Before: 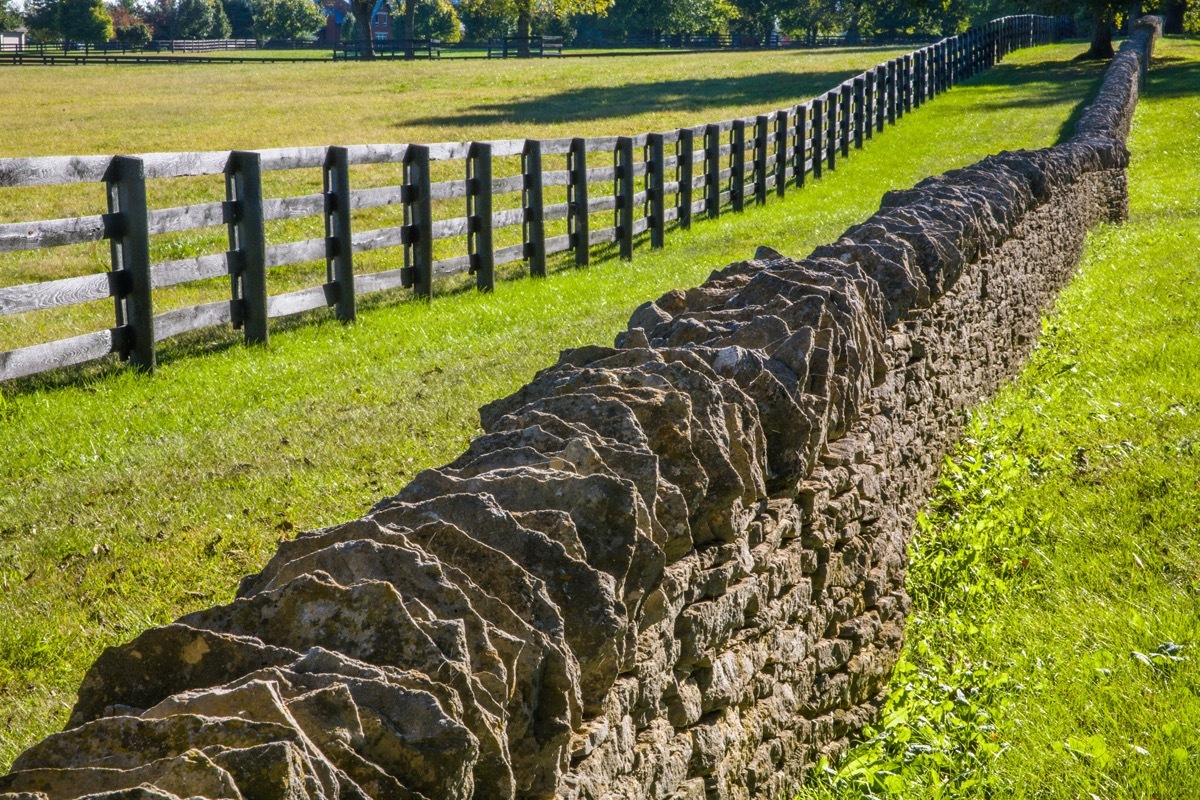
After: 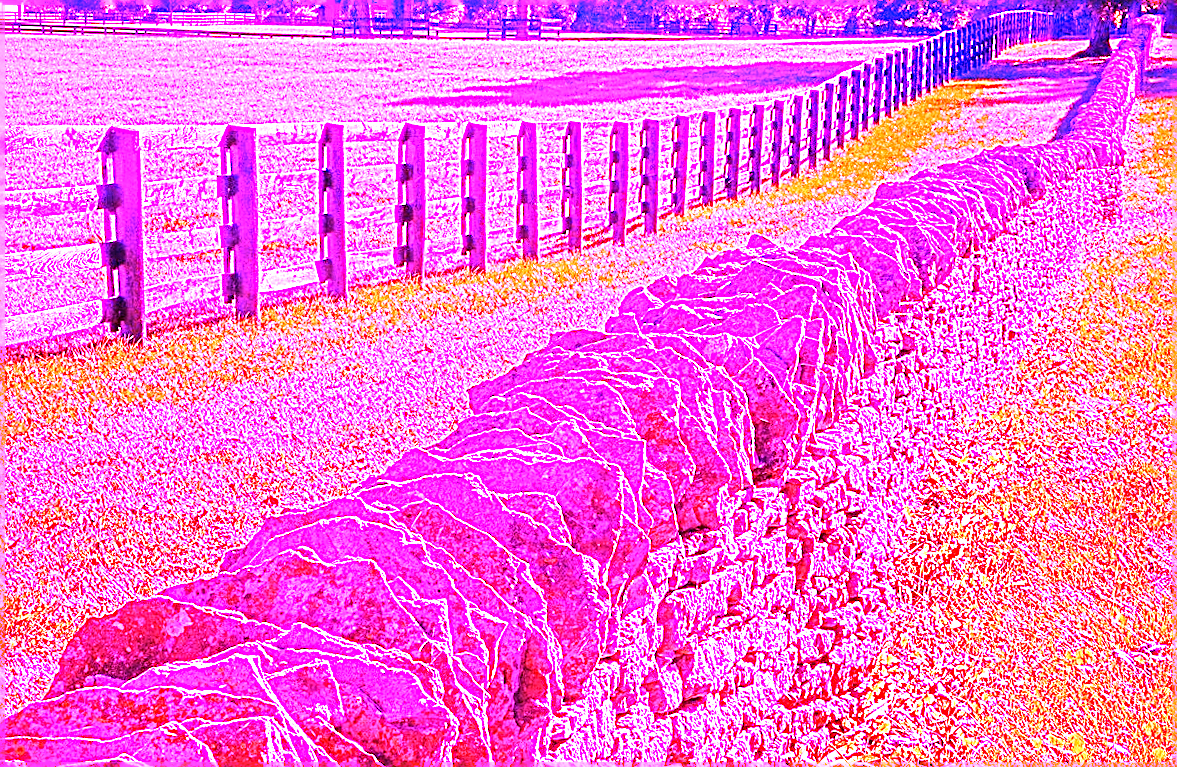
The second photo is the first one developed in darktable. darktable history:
rotate and perspective: rotation 1.57°, crop left 0.018, crop right 0.982, crop top 0.039, crop bottom 0.961
sharpen: on, module defaults
white balance: red 8, blue 8
